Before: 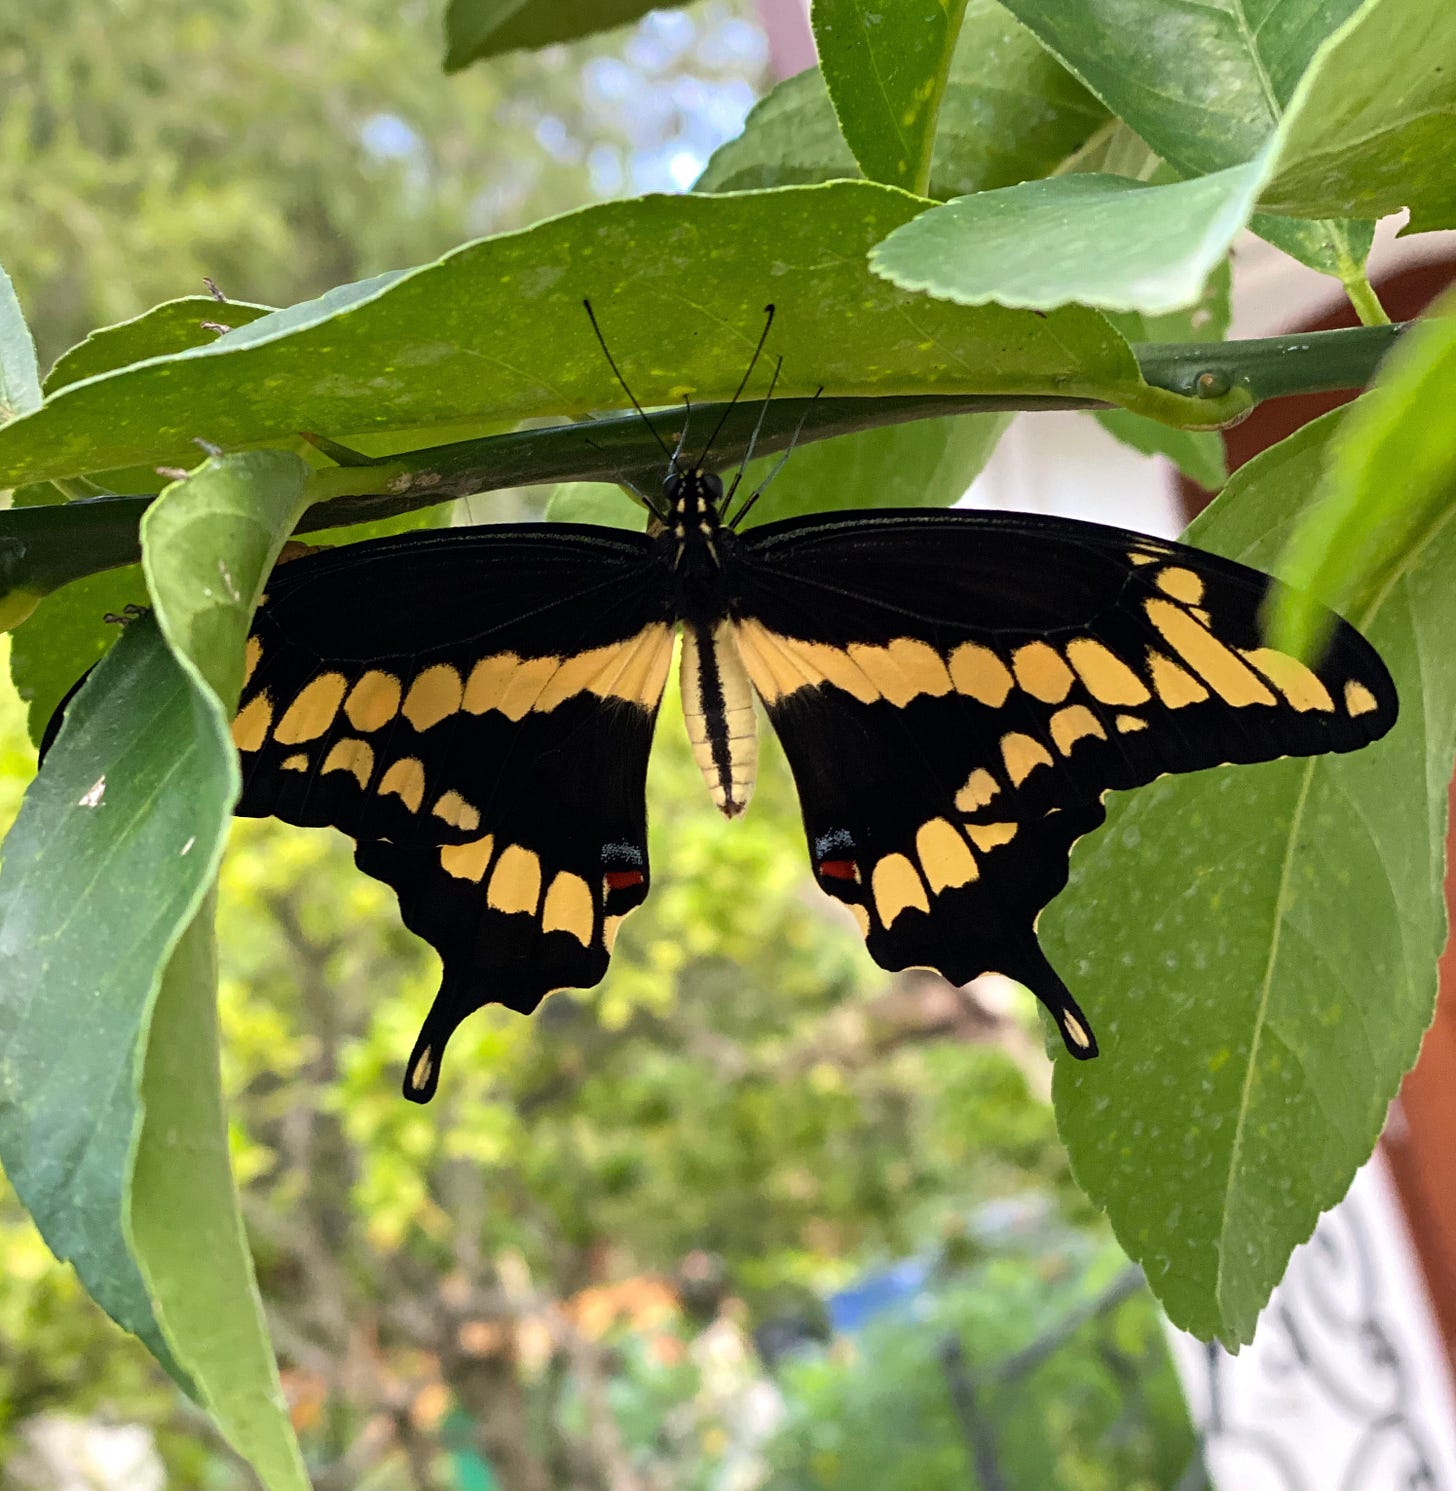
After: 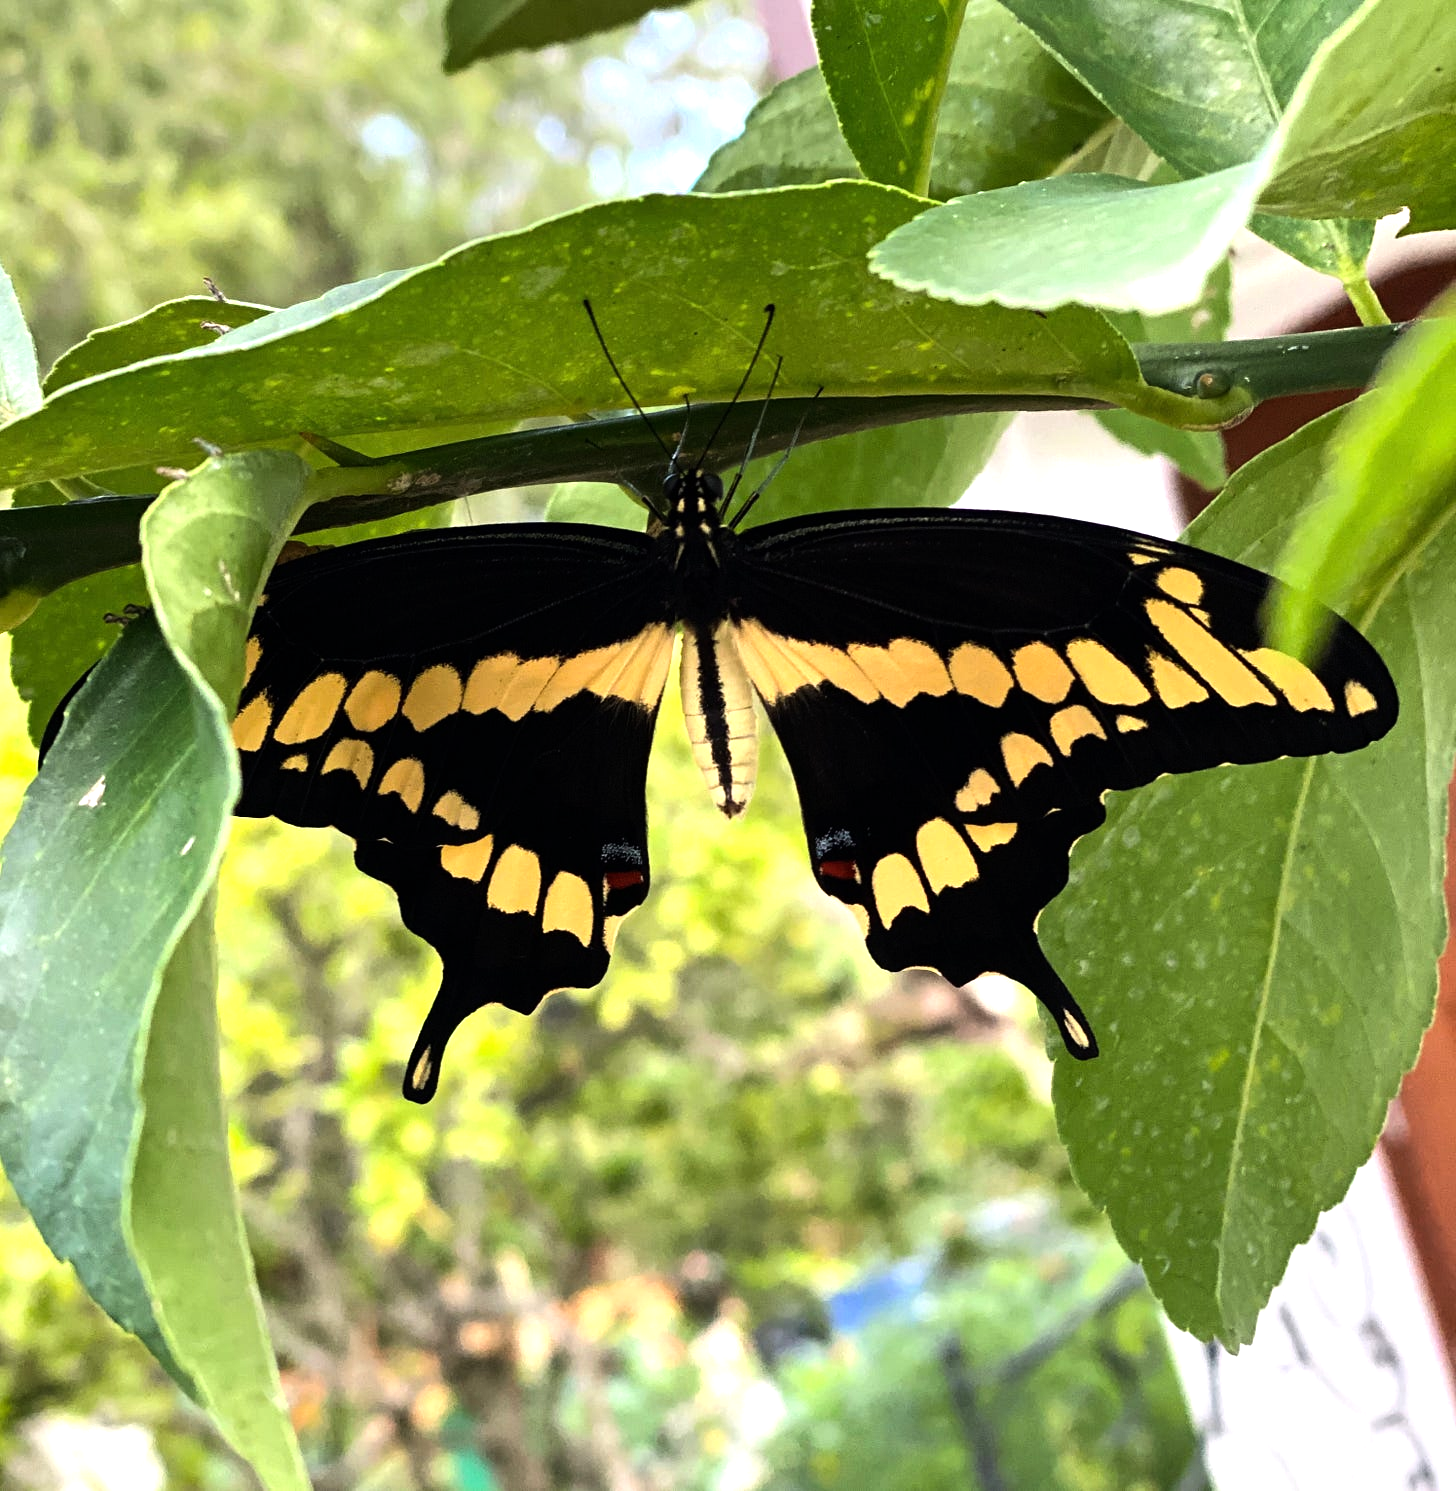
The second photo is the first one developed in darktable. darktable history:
tone equalizer: -8 EV -0.735 EV, -7 EV -0.713 EV, -6 EV -0.613 EV, -5 EV -0.367 EV, -3 EV 0.369 EV, -2 EV 0.6 EV, -1 EV 0.675 EV, +0 EV 0.724 EV, edges refinement/feathering 500, mask exposure compensation -1.57 EV, preserve details no
